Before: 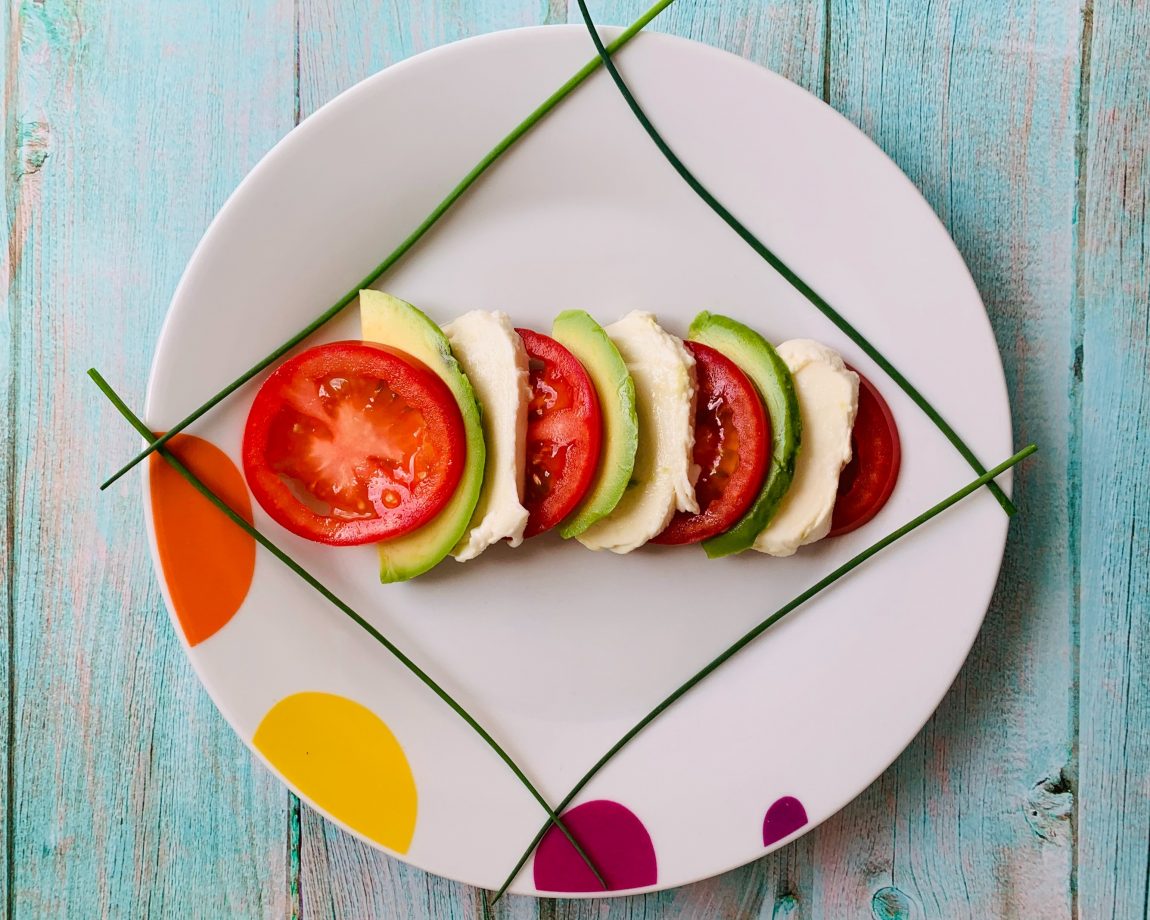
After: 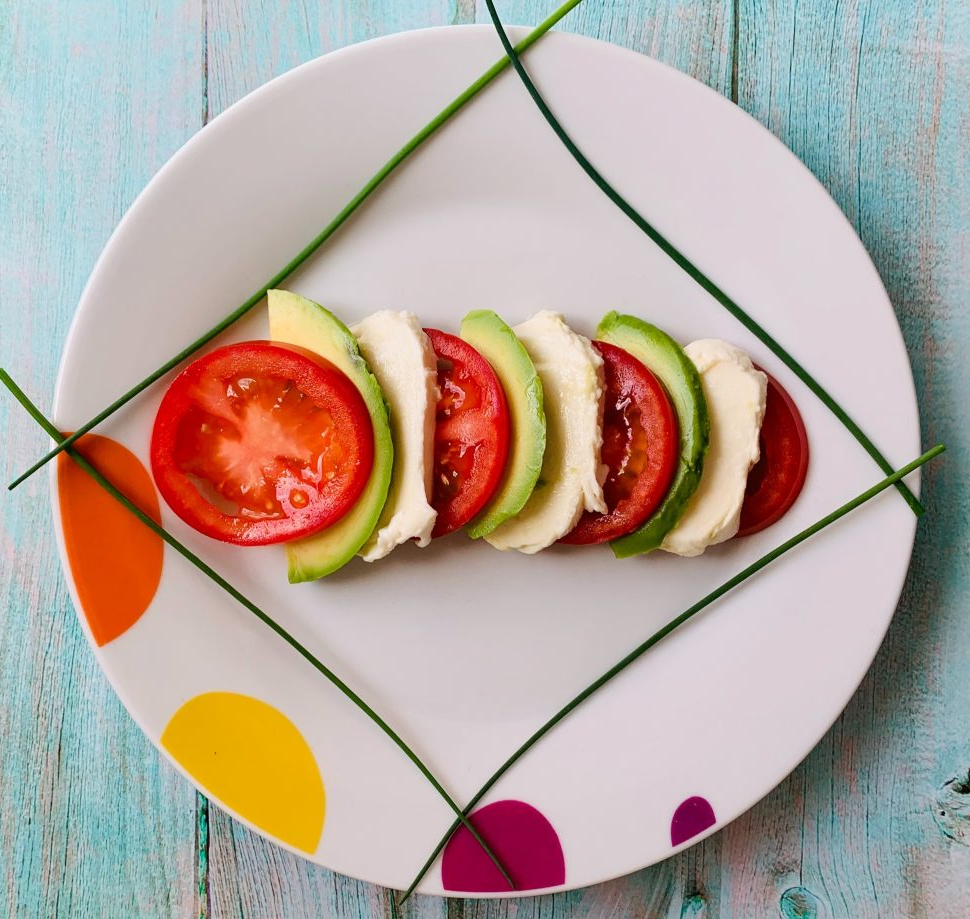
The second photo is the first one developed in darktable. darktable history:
crop: left 8.08%, right 7.502%
